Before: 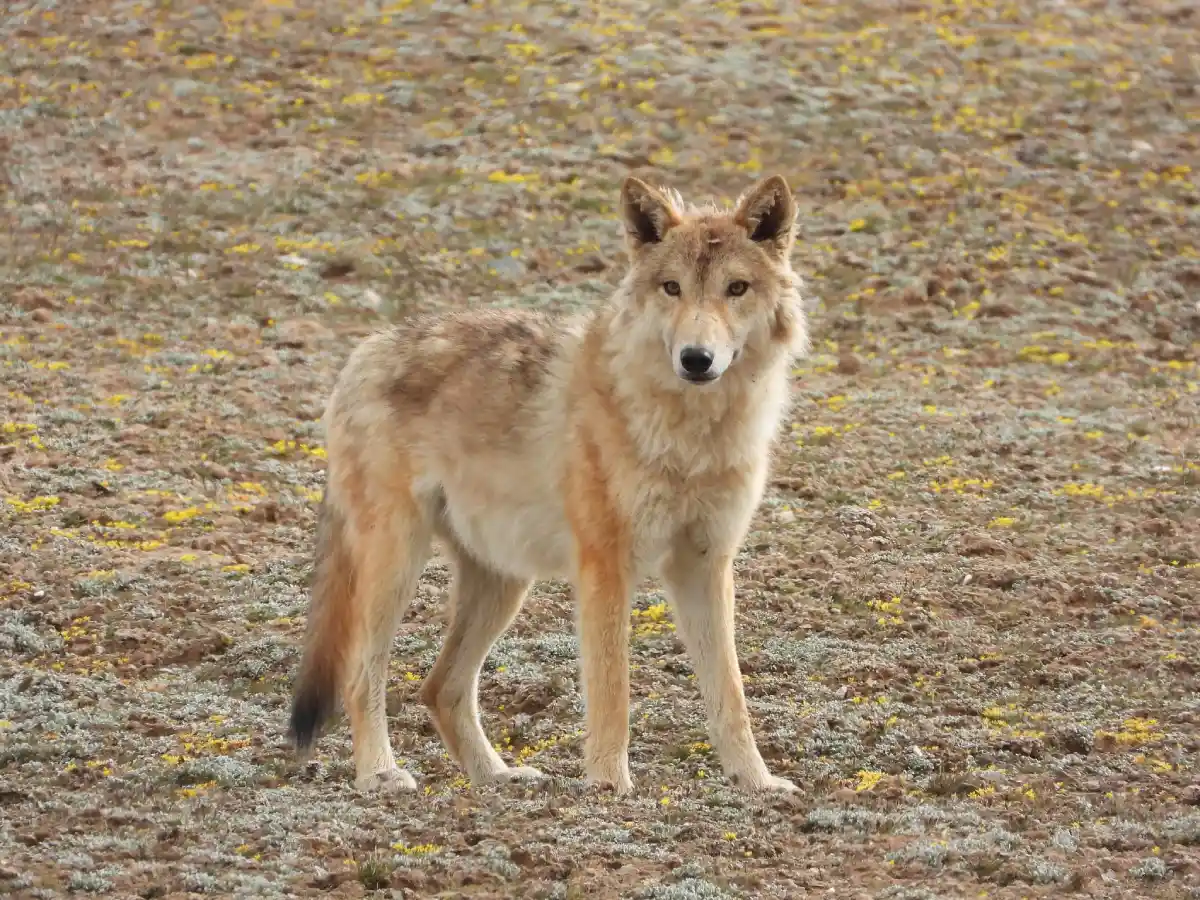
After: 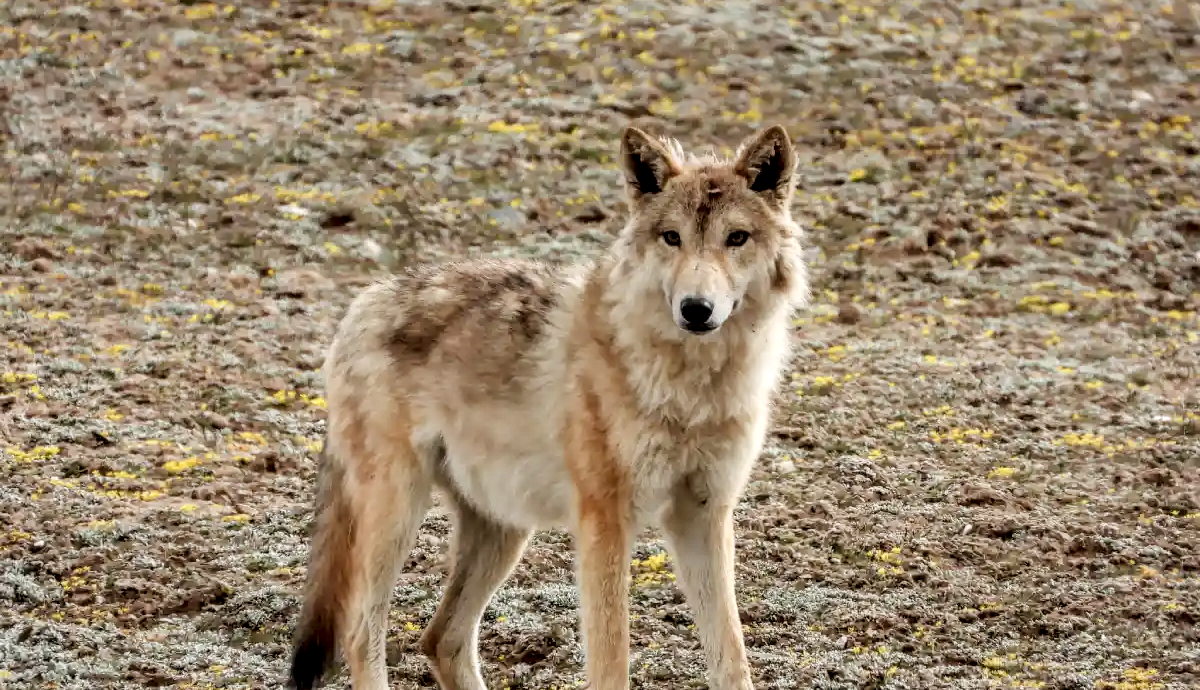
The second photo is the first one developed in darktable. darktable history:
crop: top 5.667%, bottom 17.637%
local contrast: detail 203%
filmic rgb: black relative exposure -7.65 EV, white relative exposure 4.56 EV, hardness 3.61
